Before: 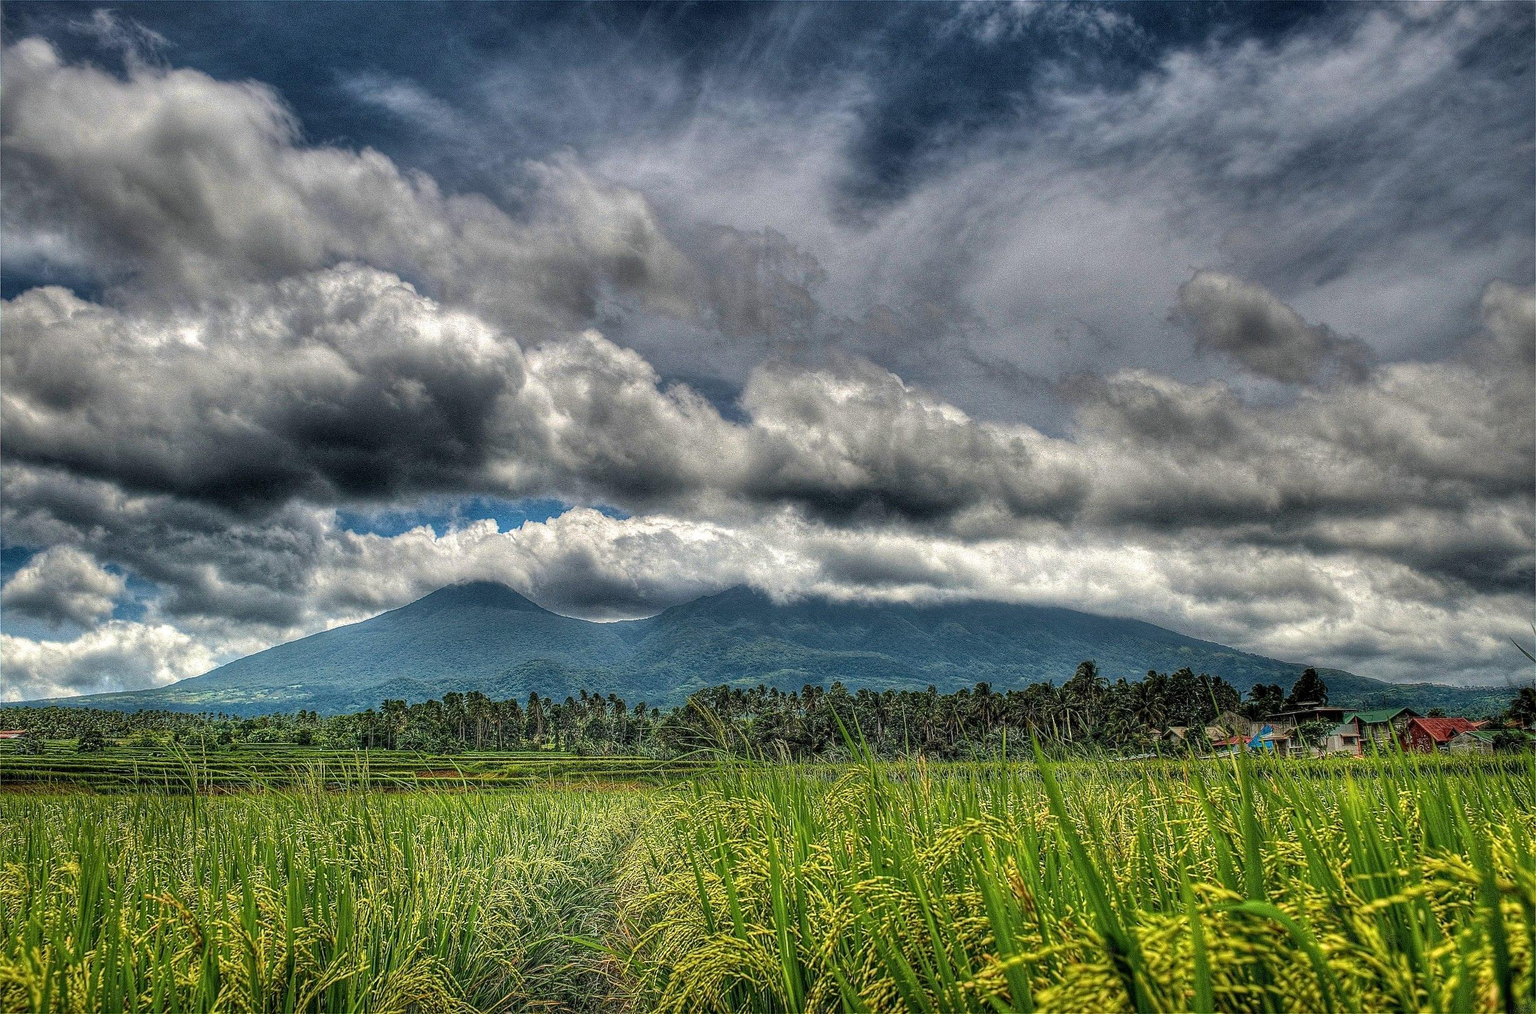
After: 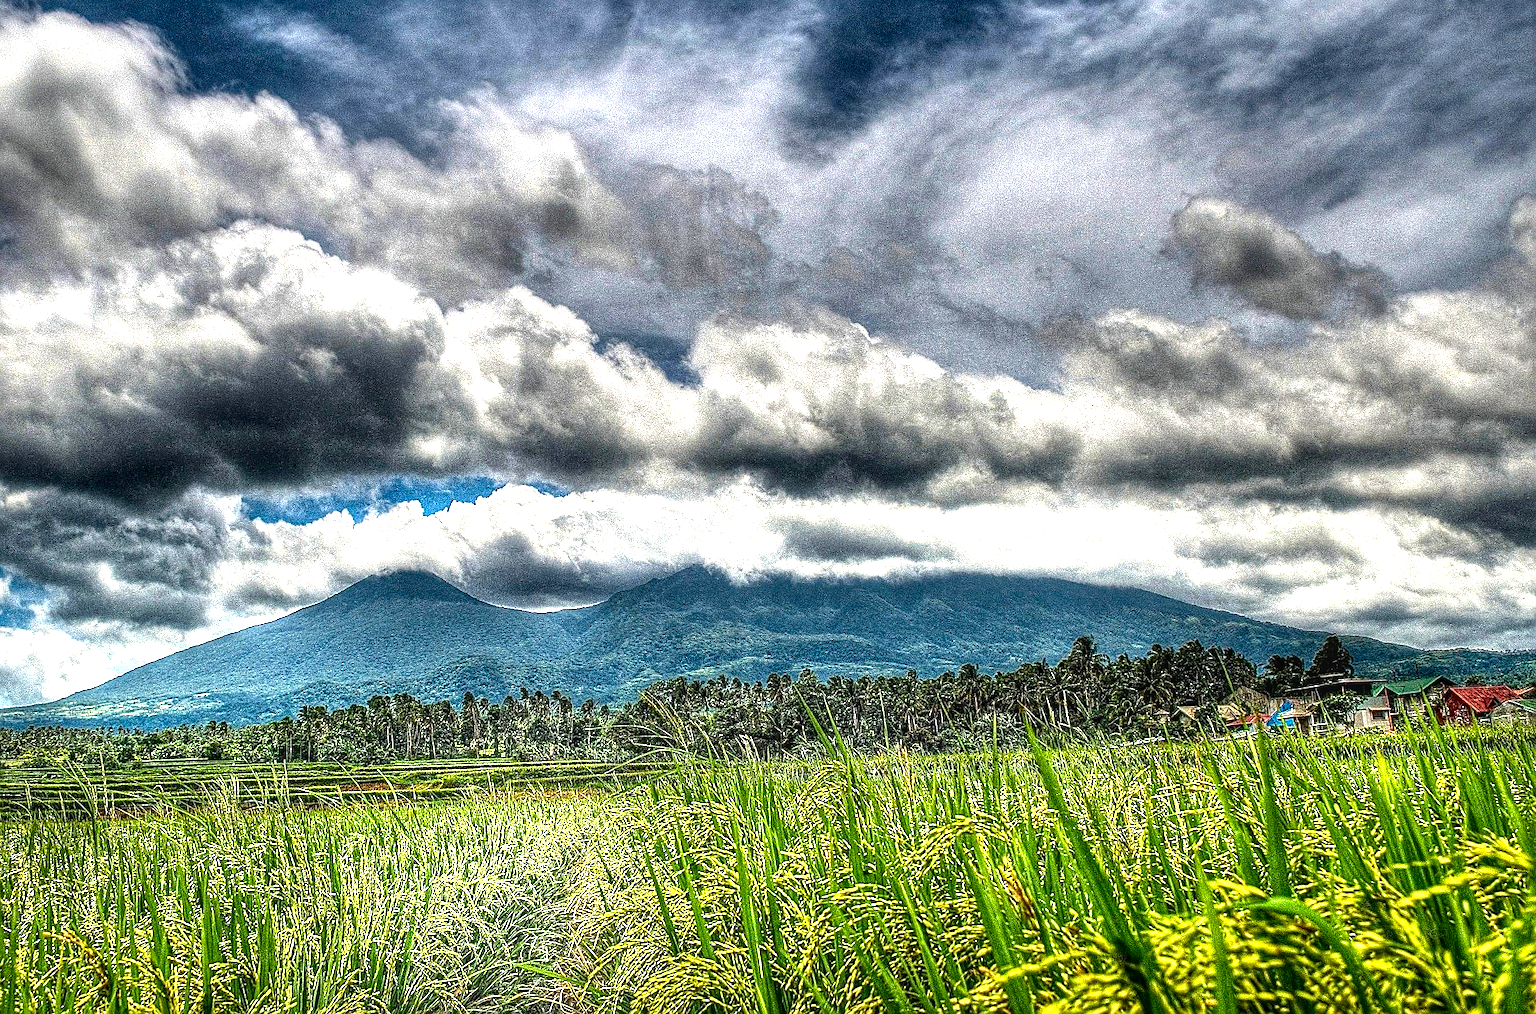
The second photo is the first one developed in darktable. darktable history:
local contrast: on, module defaults
contrast brightness saturation: contrast 0.1, brightness -0.26, saturation 0.14
exposure: black level correction 0, exposure 1.173 EV, compensate exposure bias true, compensate highlight preservation false
crop and rotate: angle 1.96°, left 5.673%, top 5.673%
sharpen: on, module defaults
